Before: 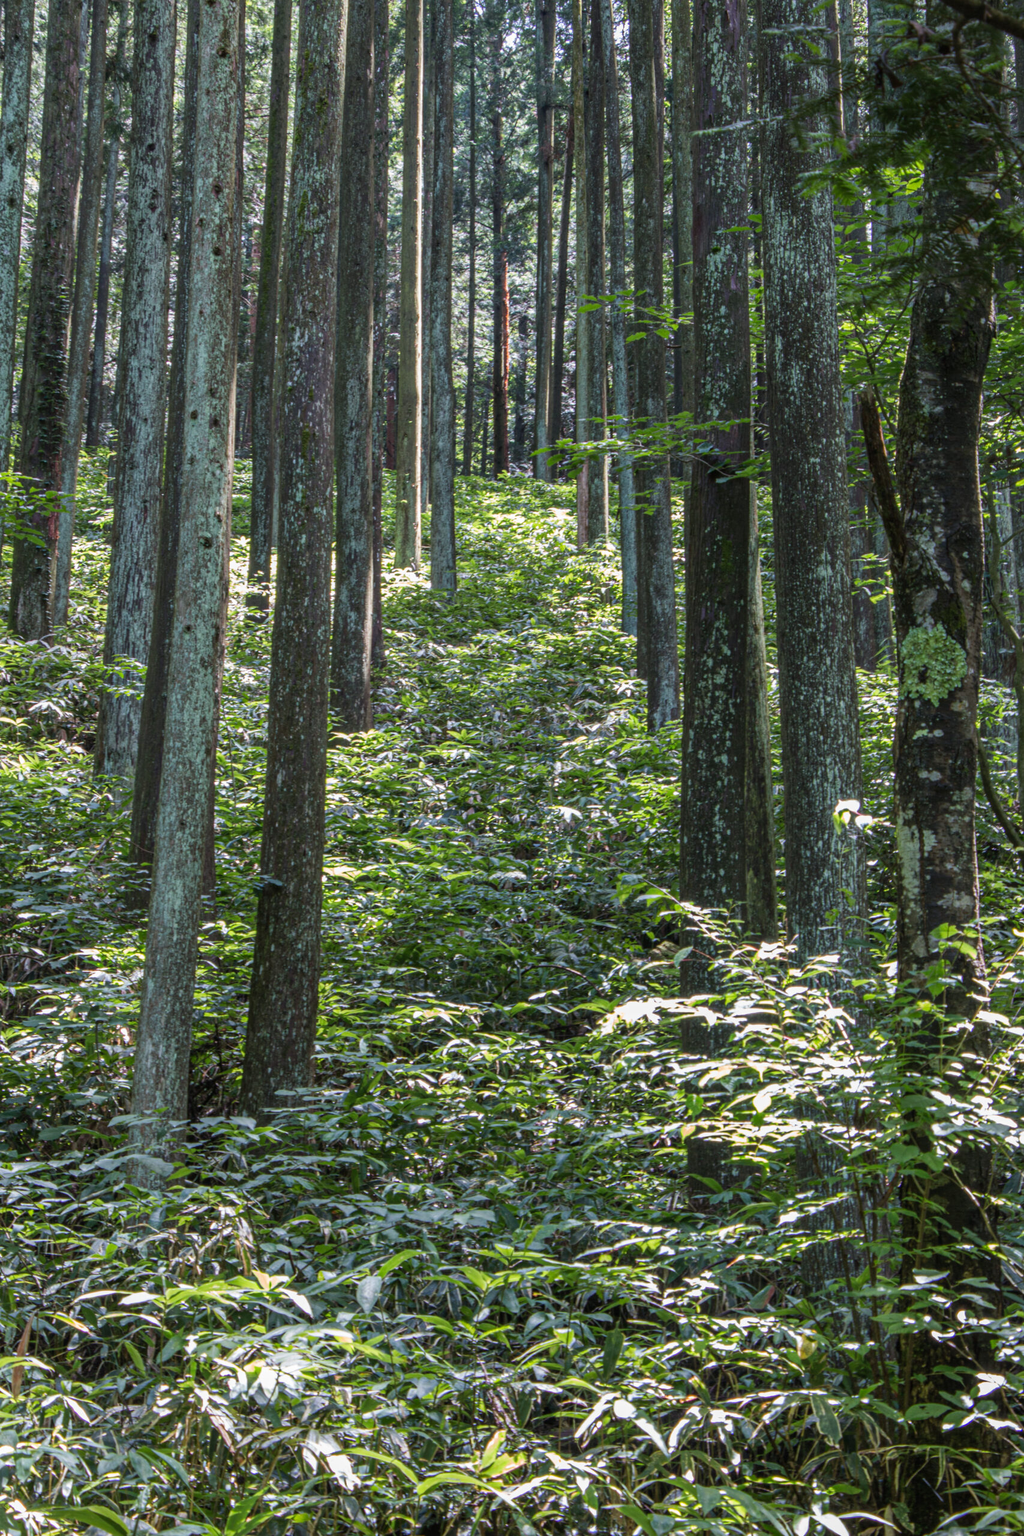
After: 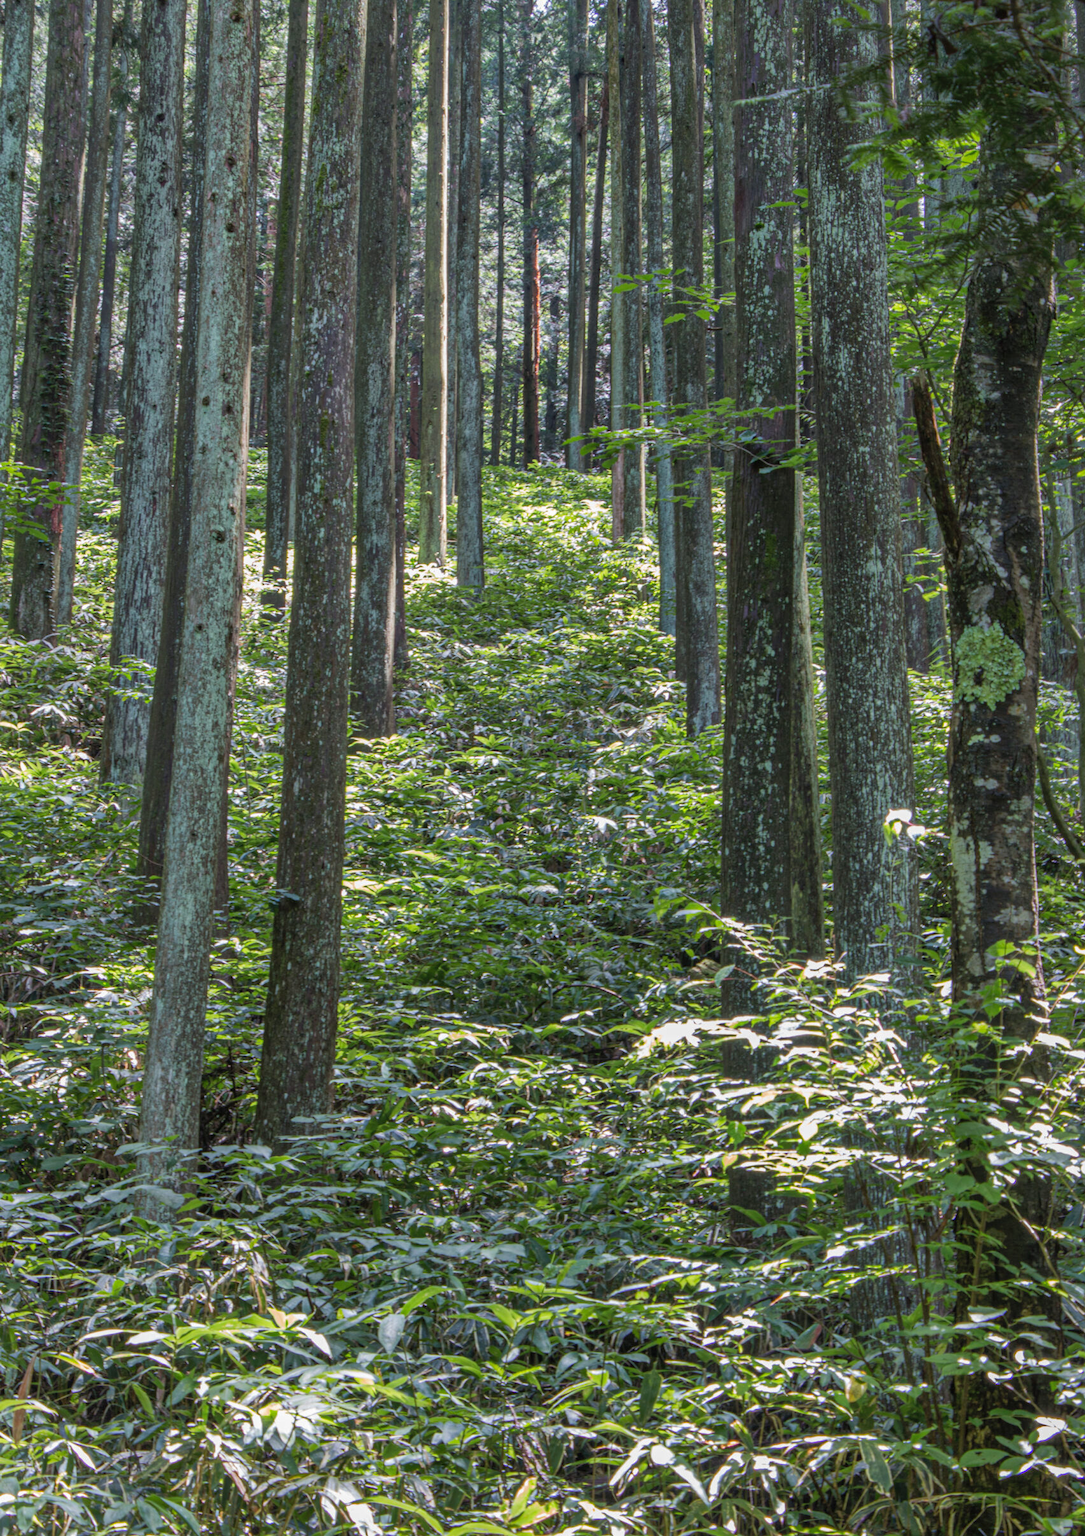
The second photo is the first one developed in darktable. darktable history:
crop and rotate: top 2.4%, bottom 3.258%
shadows and highlights: highlights color adjustment 31.64%
